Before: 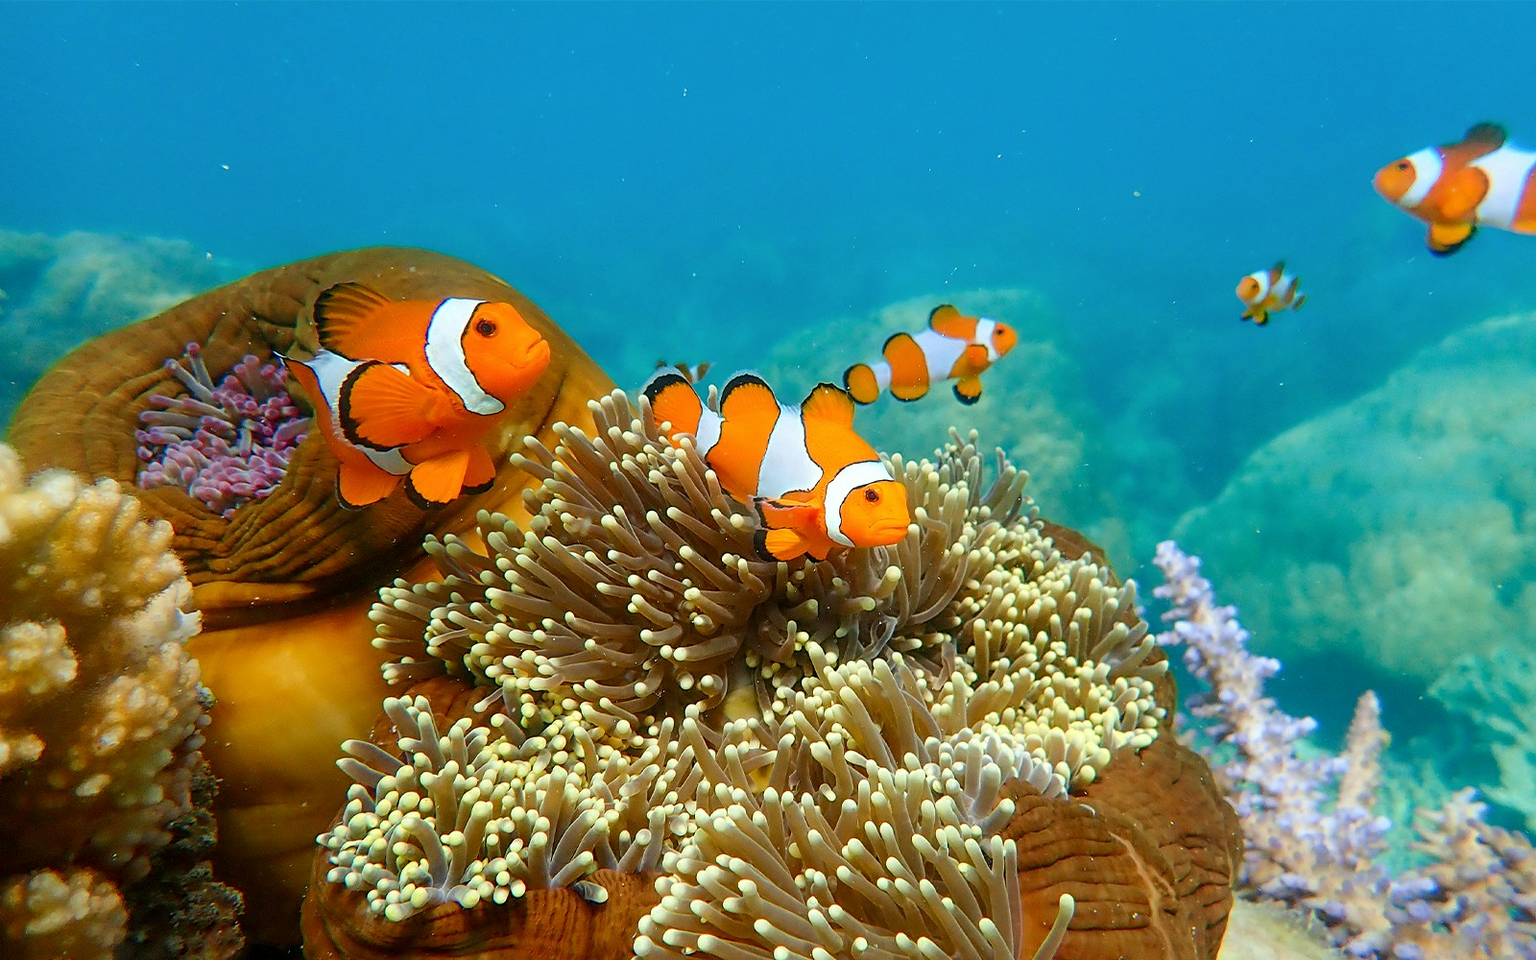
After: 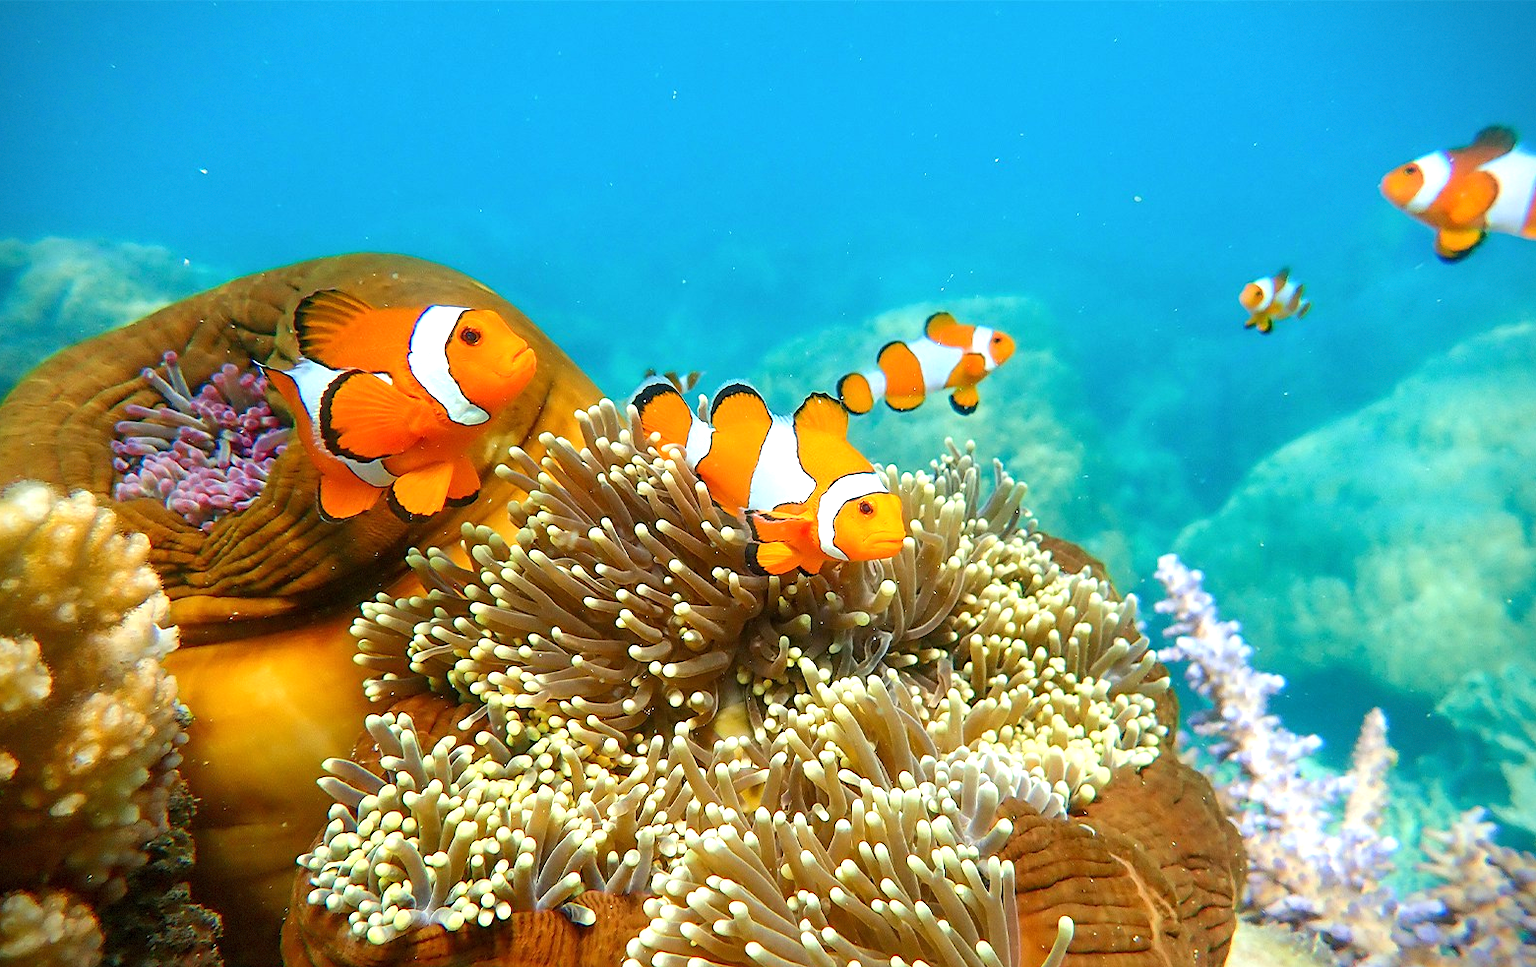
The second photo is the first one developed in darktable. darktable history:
crop and rotate: left 1.759%, right 0.643%, bottom 1.64%
vignetting: saturation -0.001, dithering 8-bit output, unbound false
exposure: black level correction 0, exposure 0.693 EV, compensate highlight preservation false
